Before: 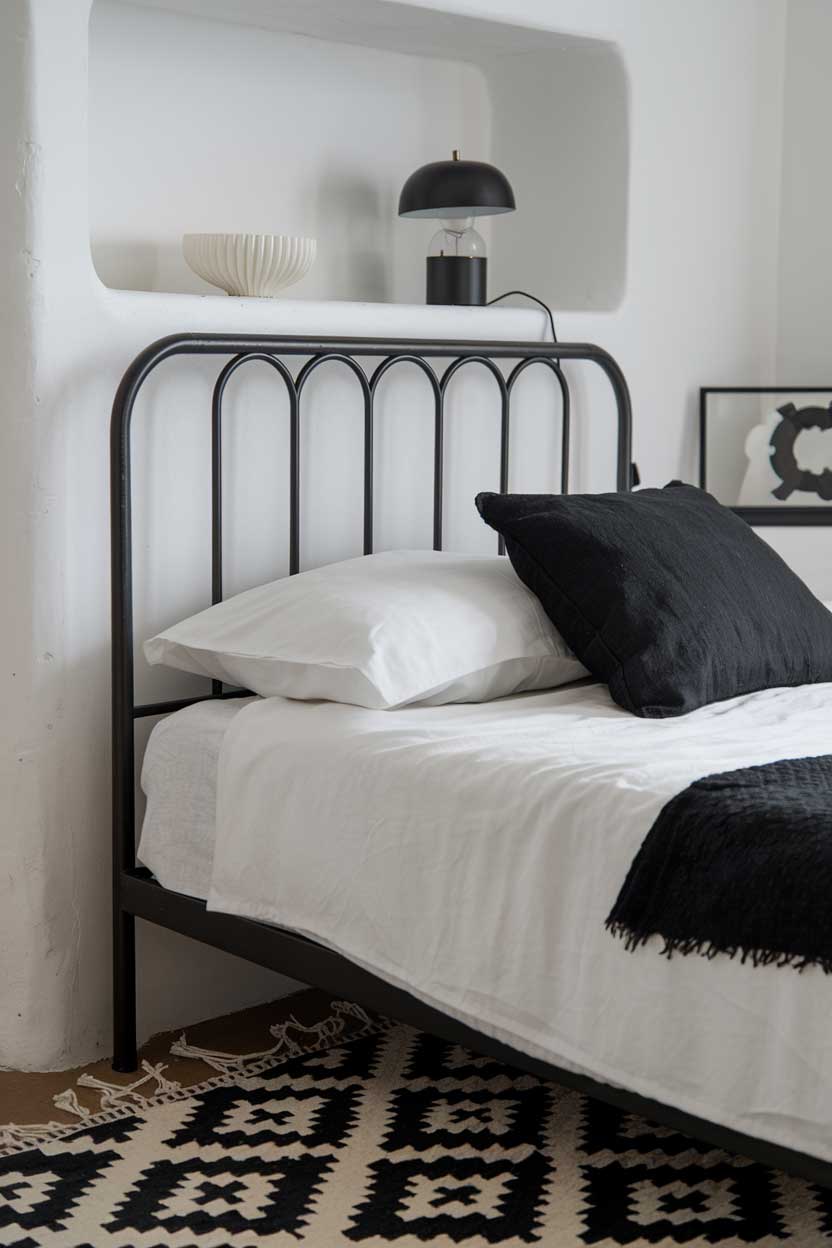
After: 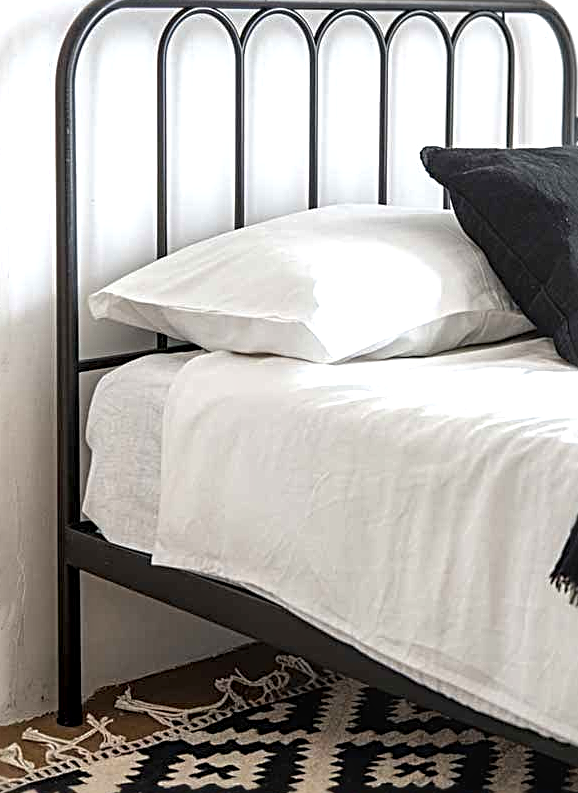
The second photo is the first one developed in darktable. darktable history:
crop: left 6.651%, top 27.8%, right 23.828%, bottom 8.615%
exposure: exposure 0.918 EV, compensate highlight preservation false
local contrast: on, module defaults
sharpen: radius 2.83, amount 0.728
